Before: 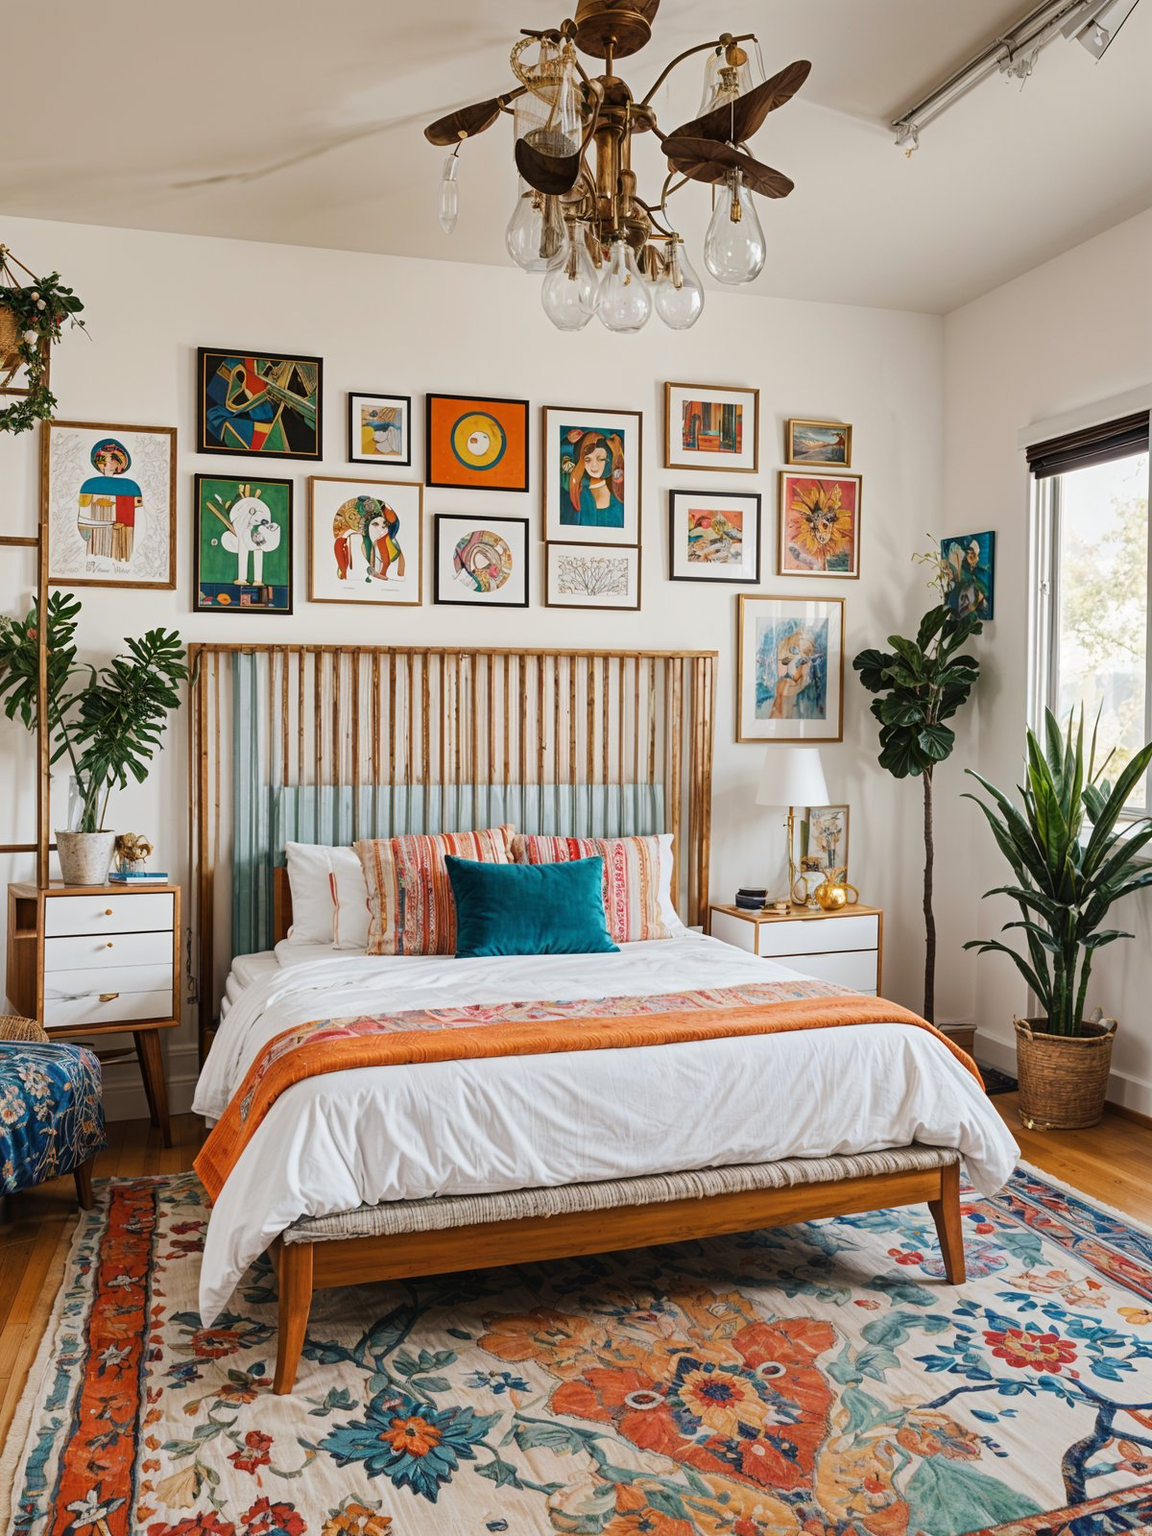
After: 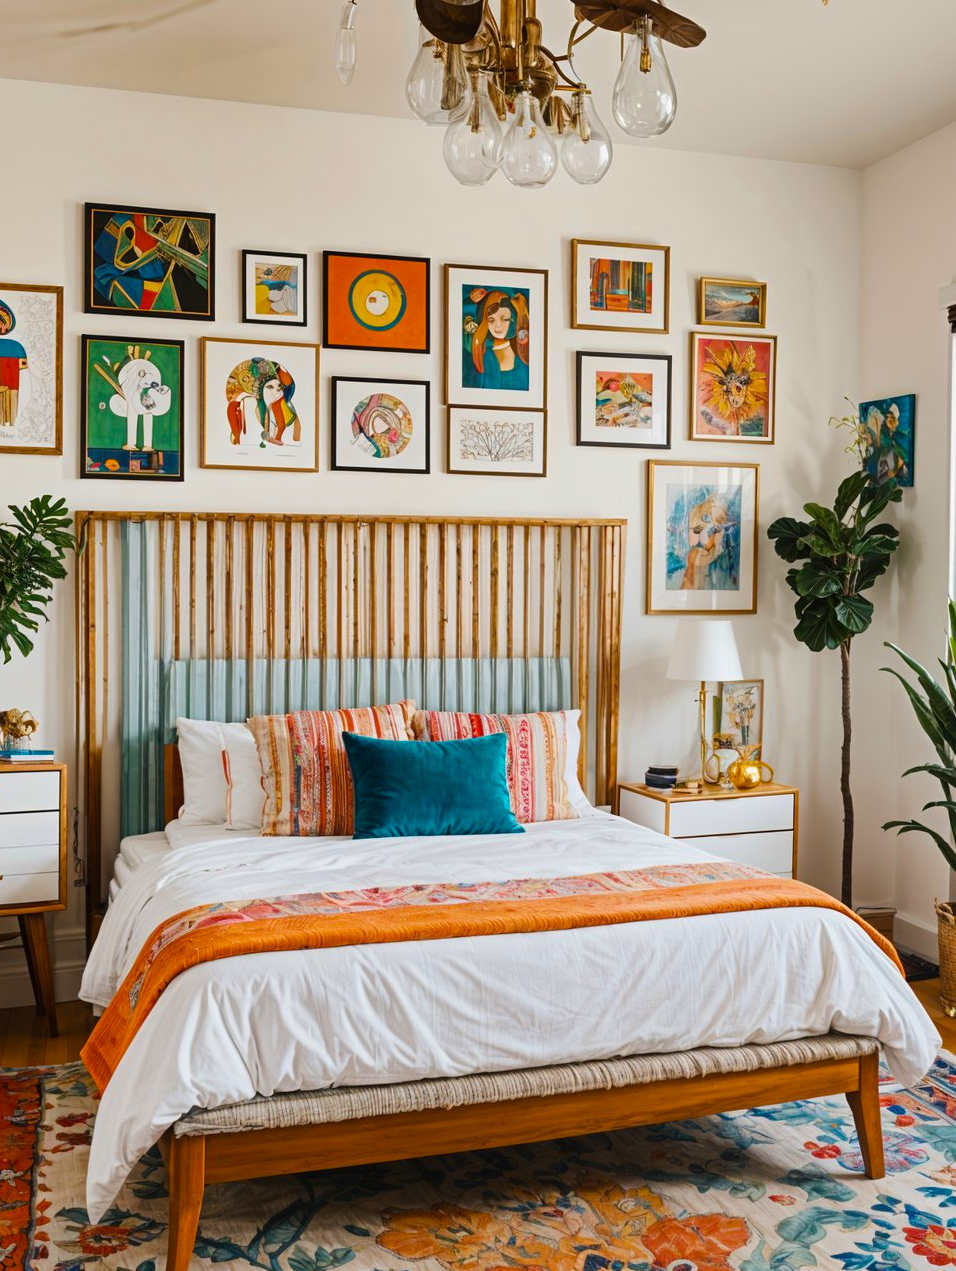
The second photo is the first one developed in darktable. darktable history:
contrast brightness saturation: saturation -0.103
velvia: strength 31.49%, mid-tones bias 0.202
crop and rotate: left 10.157%, top 10.053%, right 10.096%, bottom 10.459%
